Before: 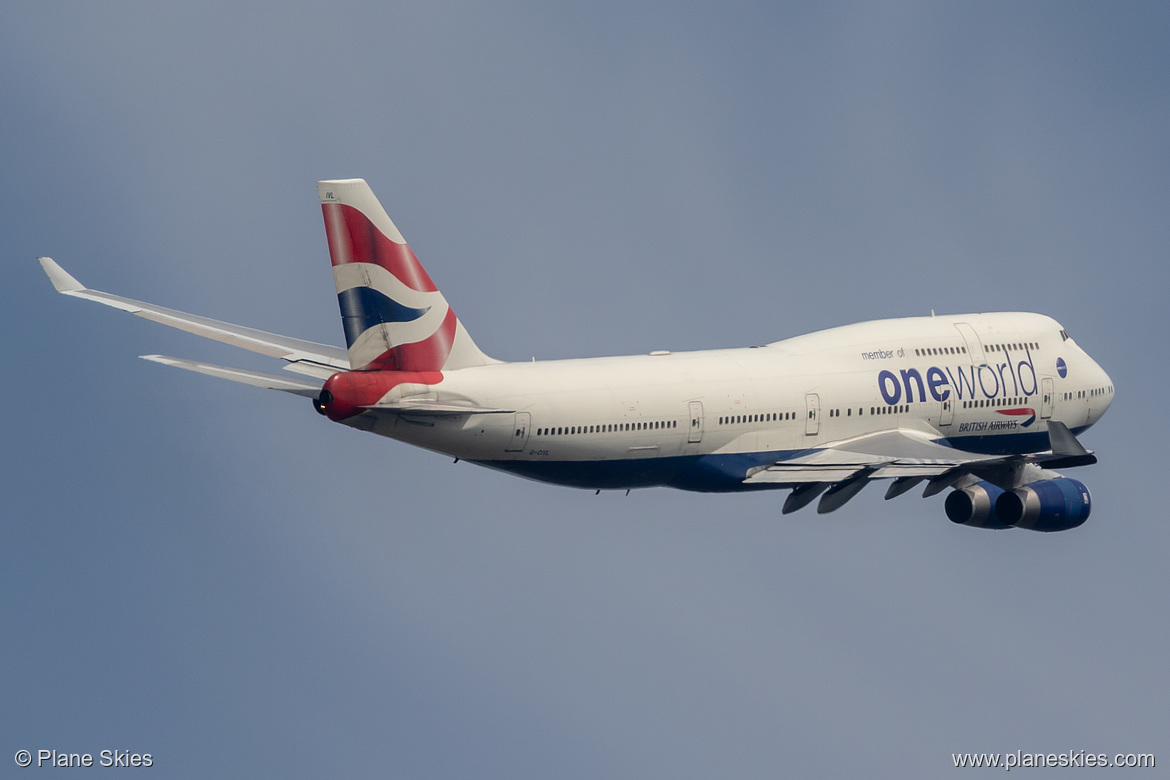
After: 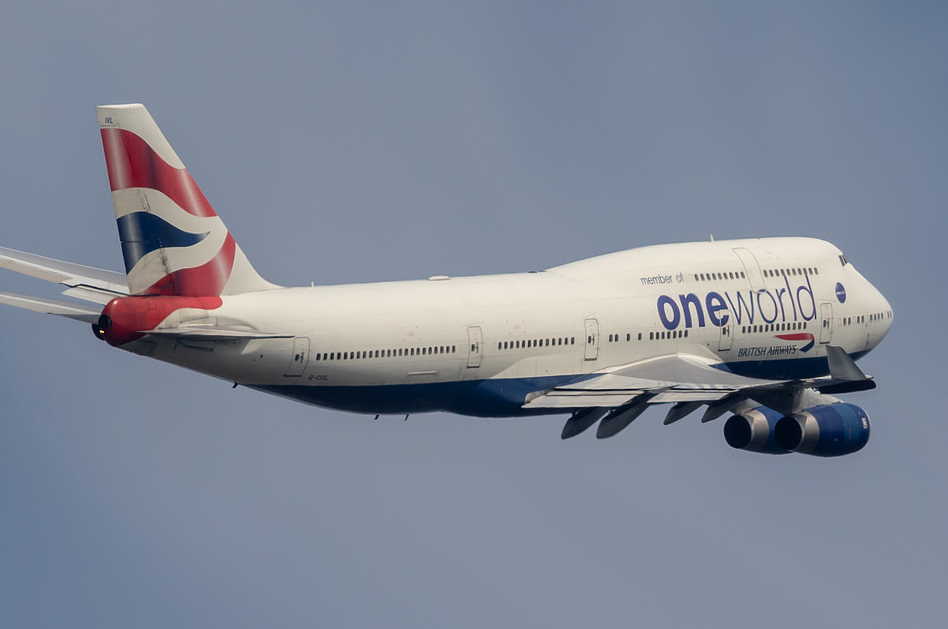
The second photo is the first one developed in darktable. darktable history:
crop: left 18.919%, top 9.71%, right 0.001%, bottom 9.601%
